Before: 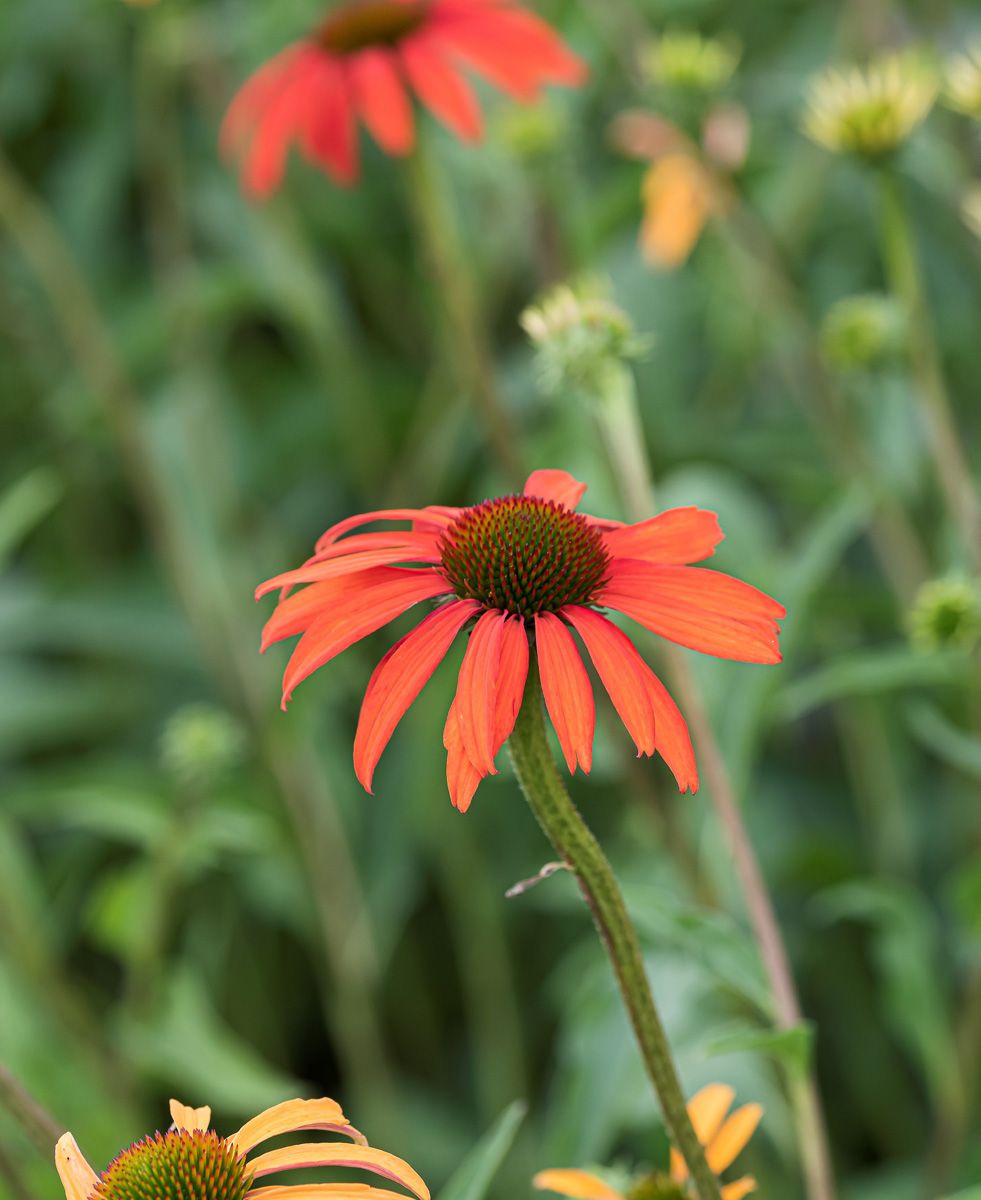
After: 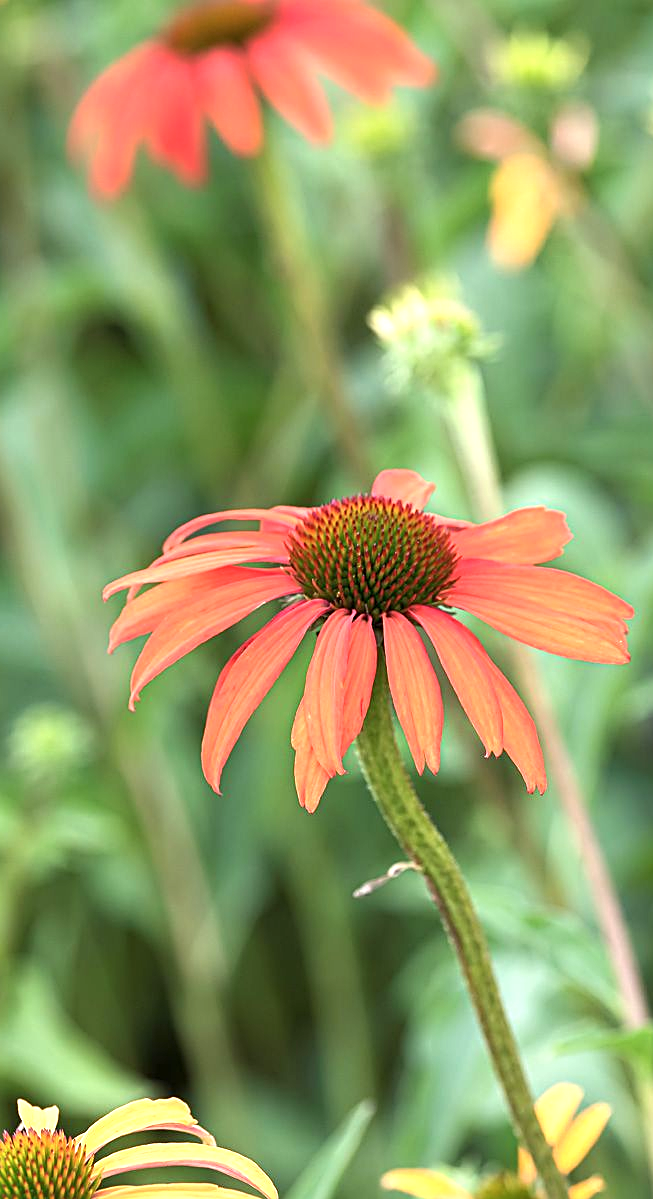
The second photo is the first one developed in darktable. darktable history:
sharpen: on, module defaults
crop and rotate: left 15.546%, right 17.787%
exposure: exposure 1 EV, compensate highlight preservation false
color zones: curves: ch1 [(0, 0.469) (0.01, 0.469) (0.12, 0.446) (0.248, 0.469) (0.5, 0.5) (0.748, 0.5) (0.99, 0.469) (1, 0.469)]
